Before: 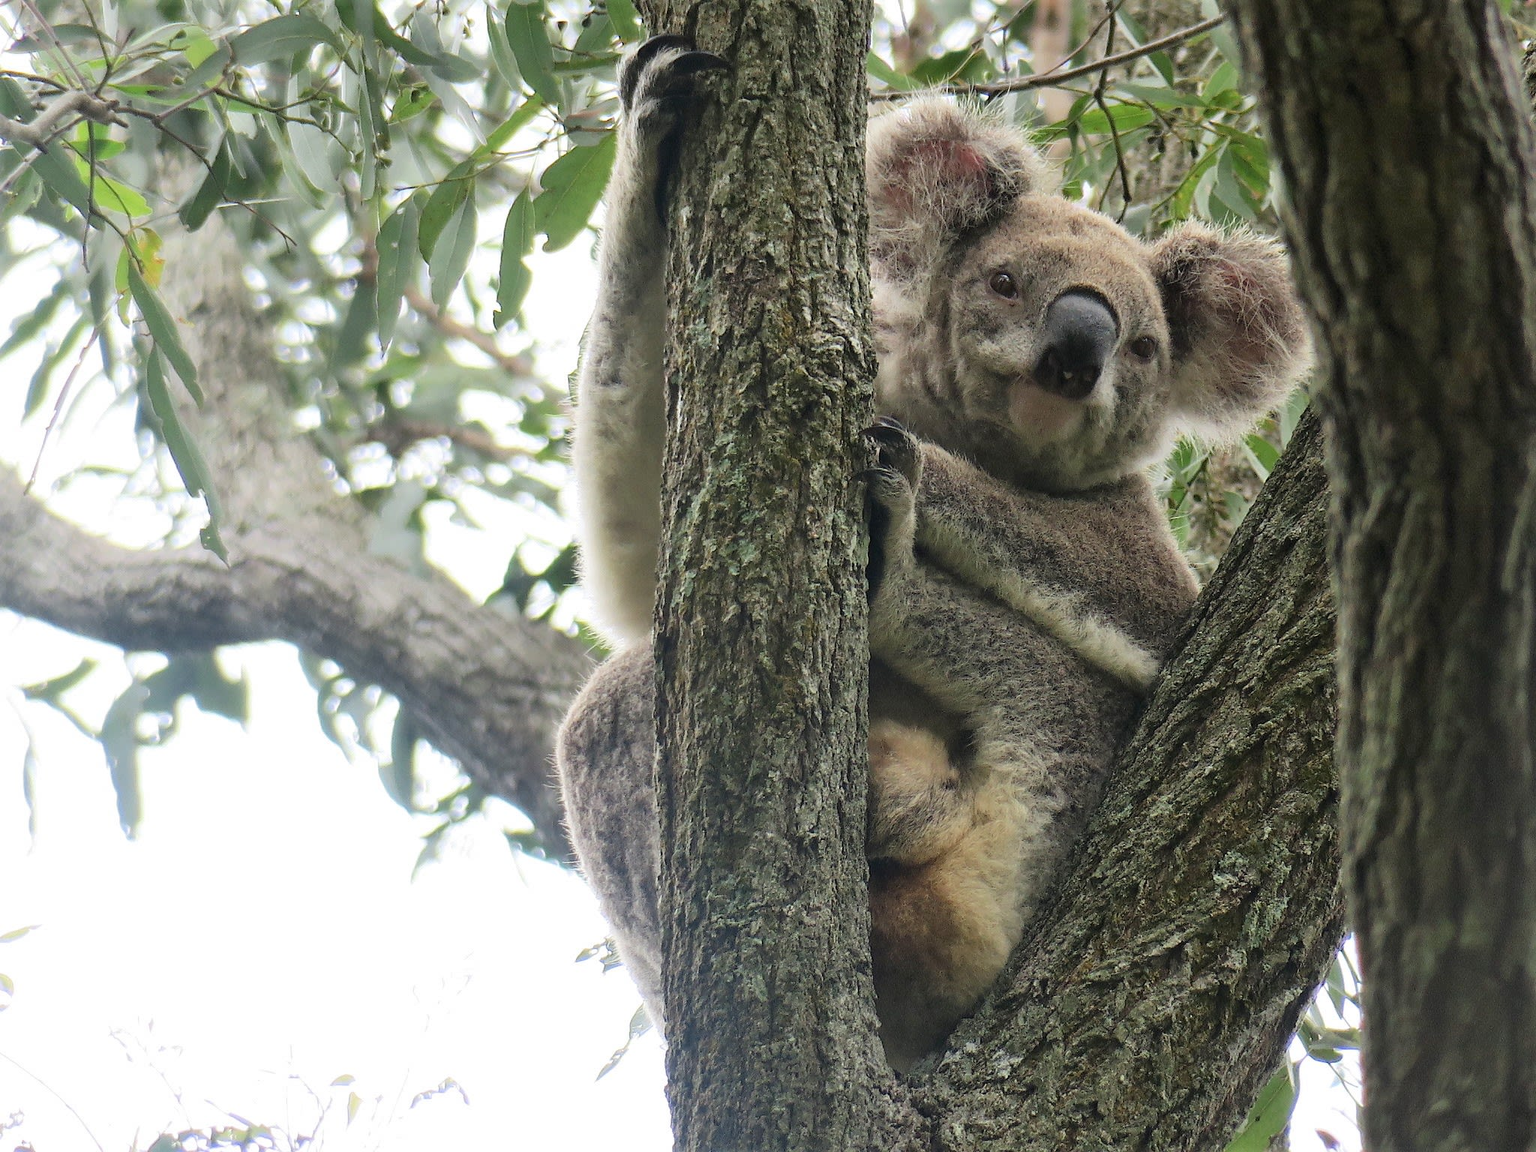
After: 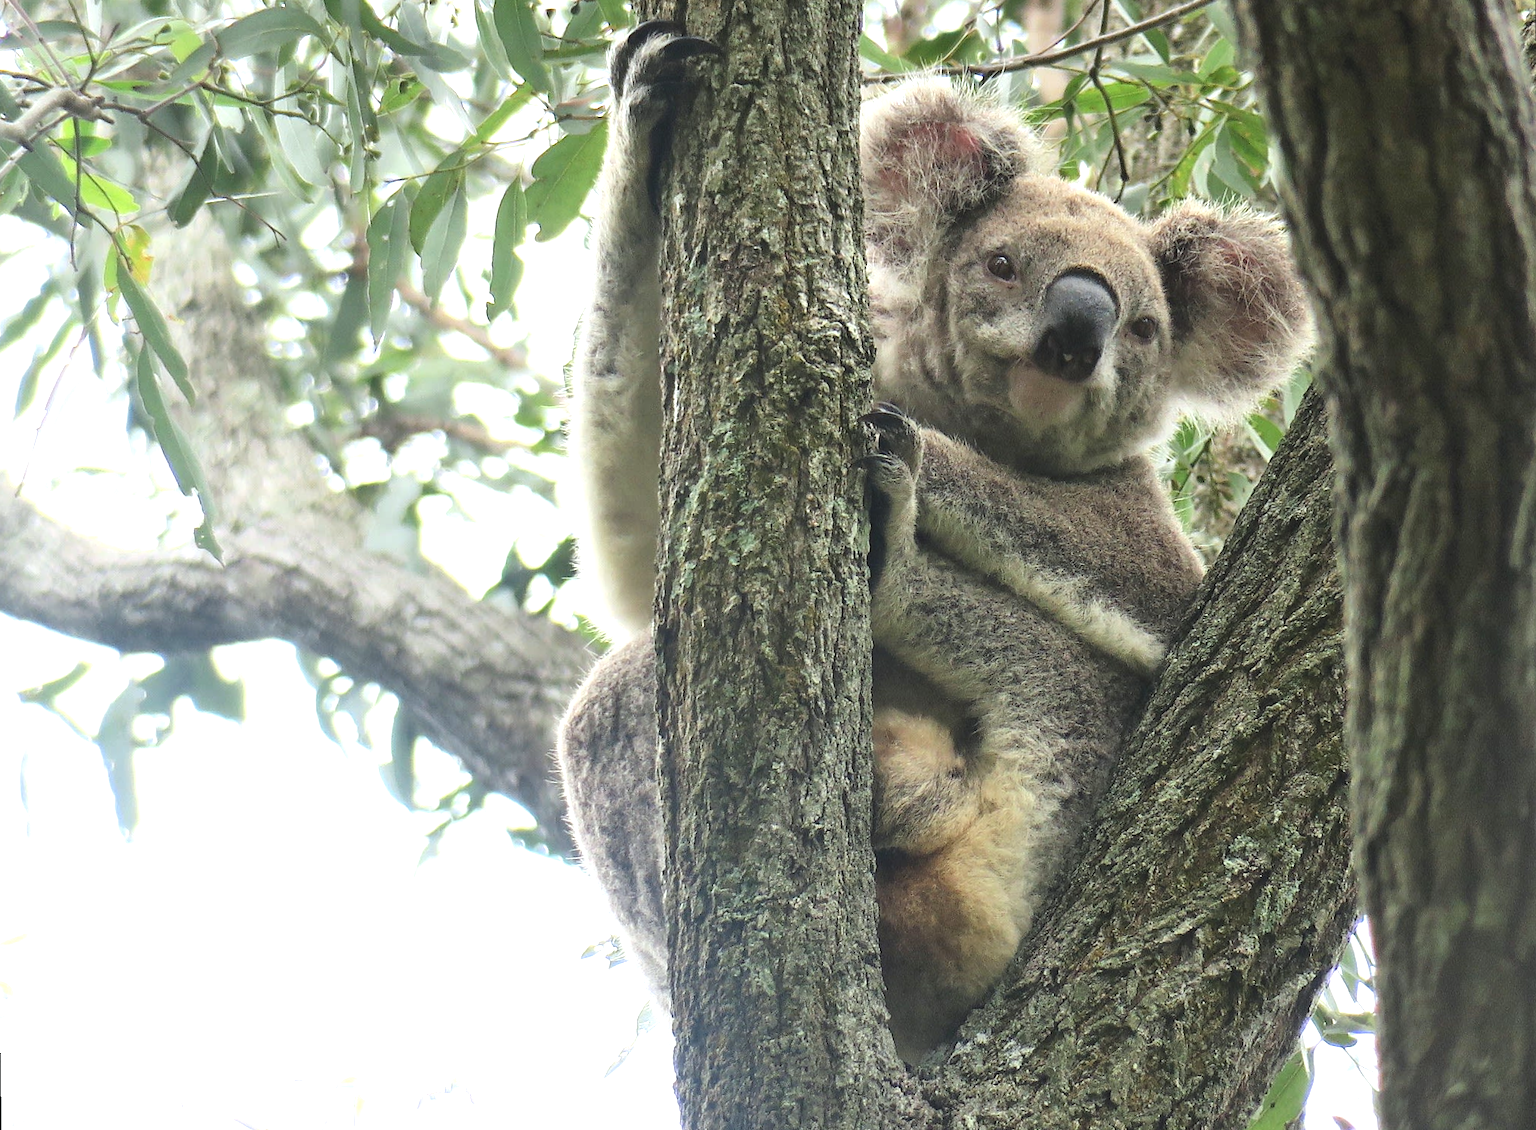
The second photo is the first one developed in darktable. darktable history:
white balance: red 0.978, blue 0.999
rotate and perspective: rotation -1°, crop left 0.011, crop right 0.989, crop top 0.025, crop bottom 0.975
exposure: black level correction -0.005, exposure 0.622 EV, compensate highlight preservation false
